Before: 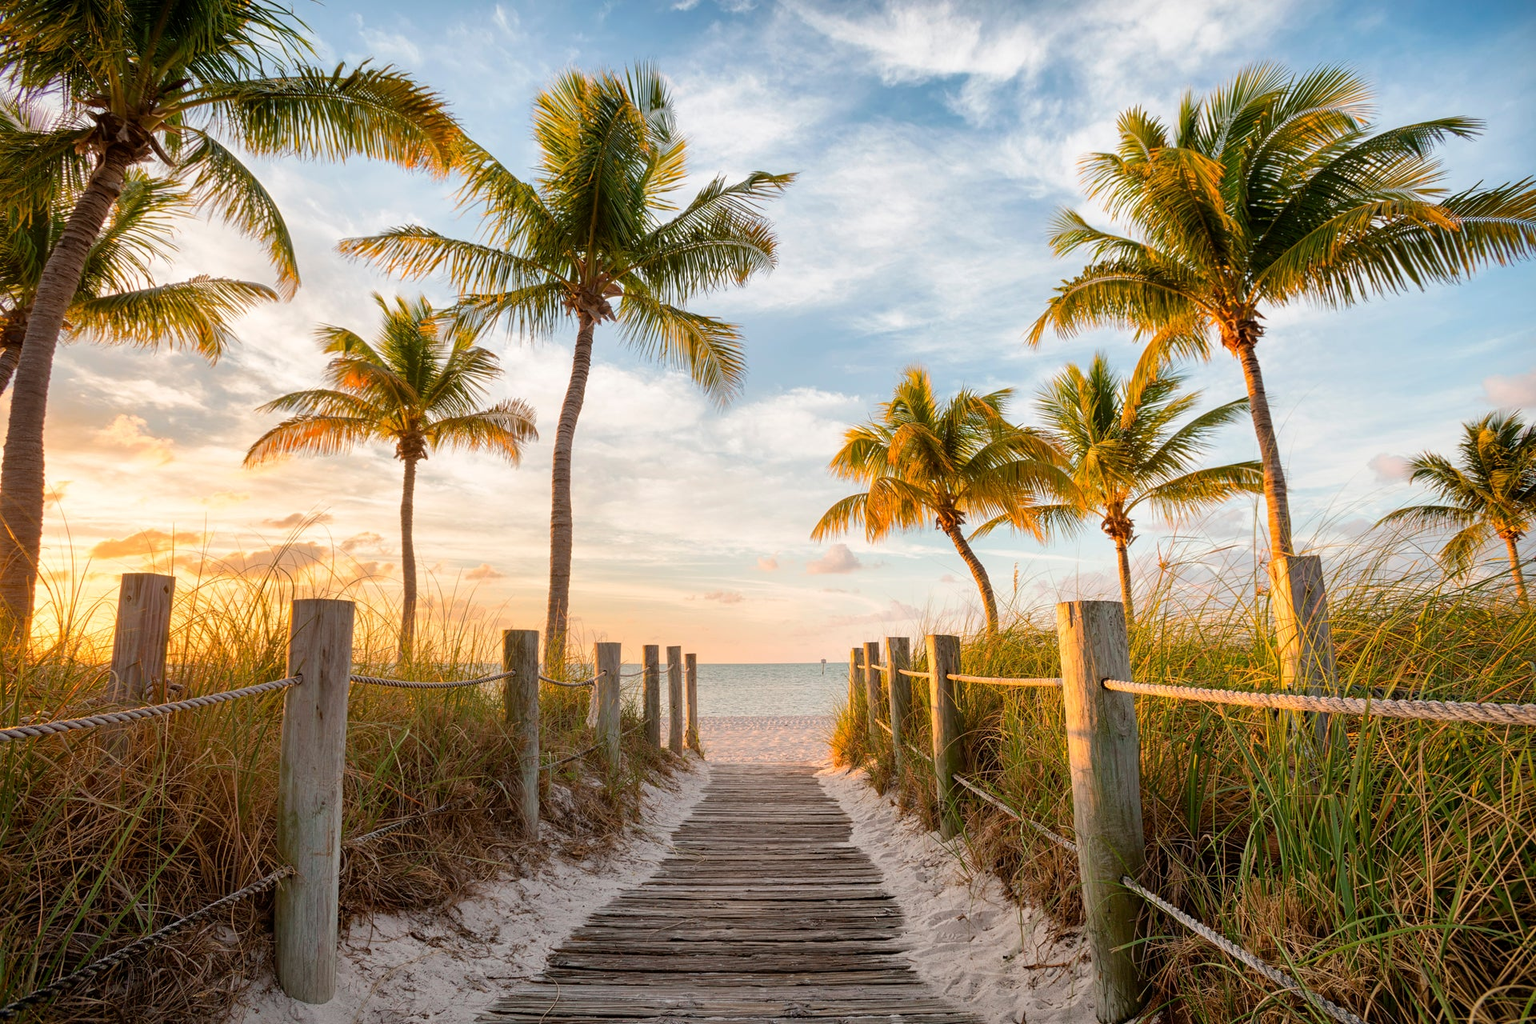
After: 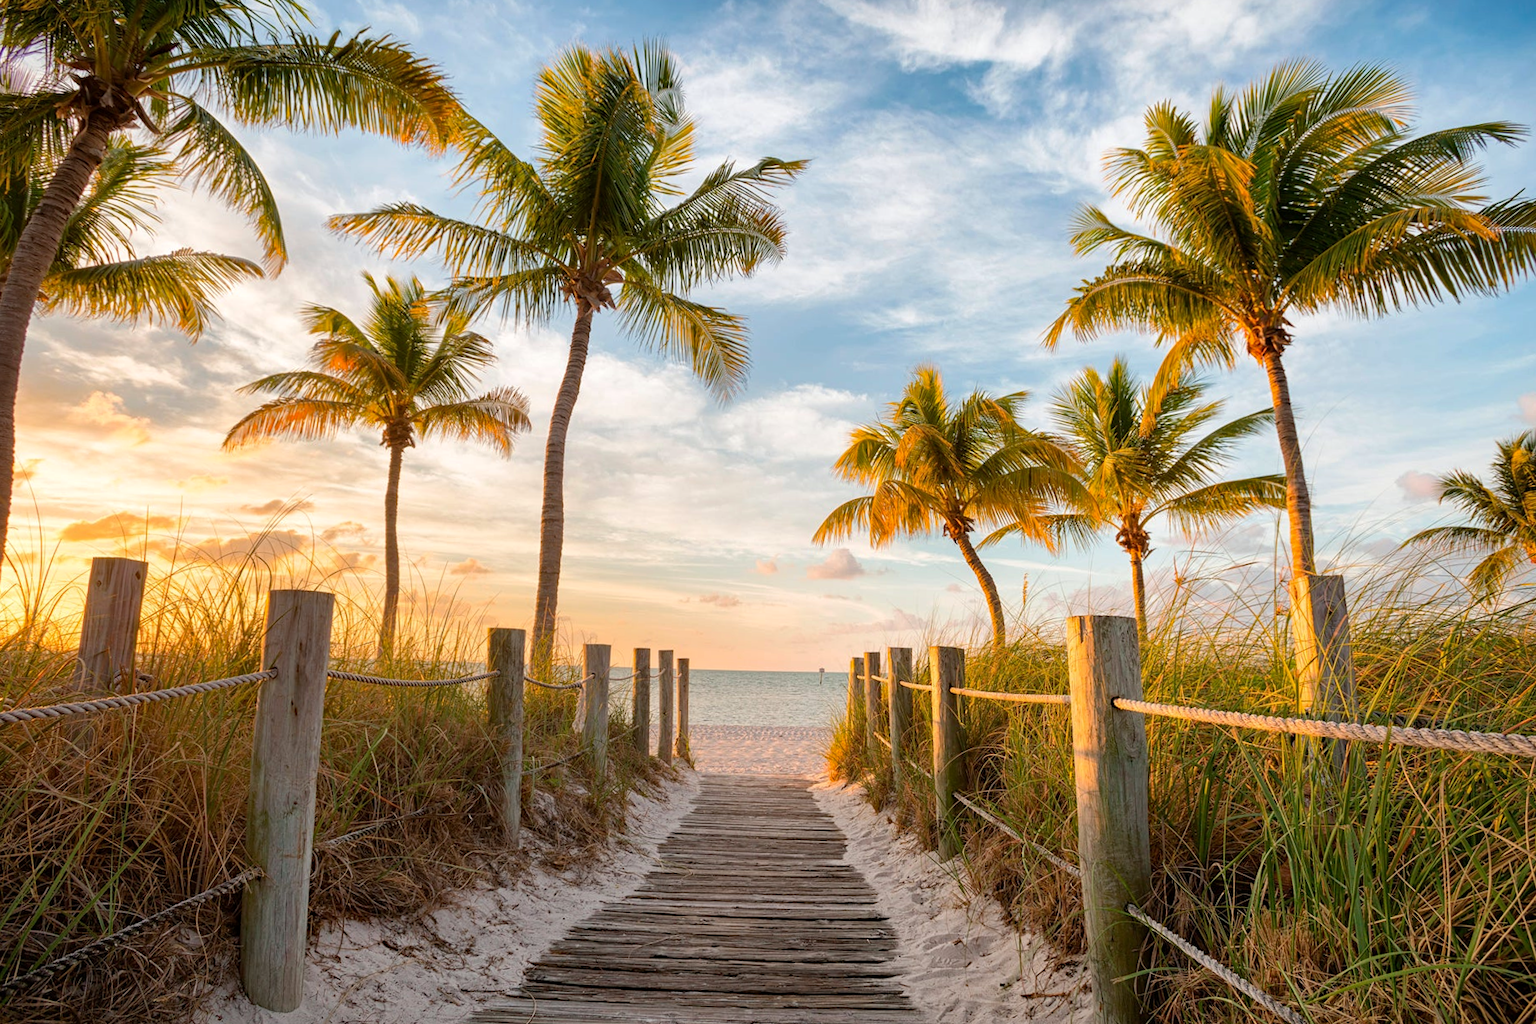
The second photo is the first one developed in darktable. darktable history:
haze removal: compatibility mode true, adaptive false
crop and rotate: angle -1.69°
